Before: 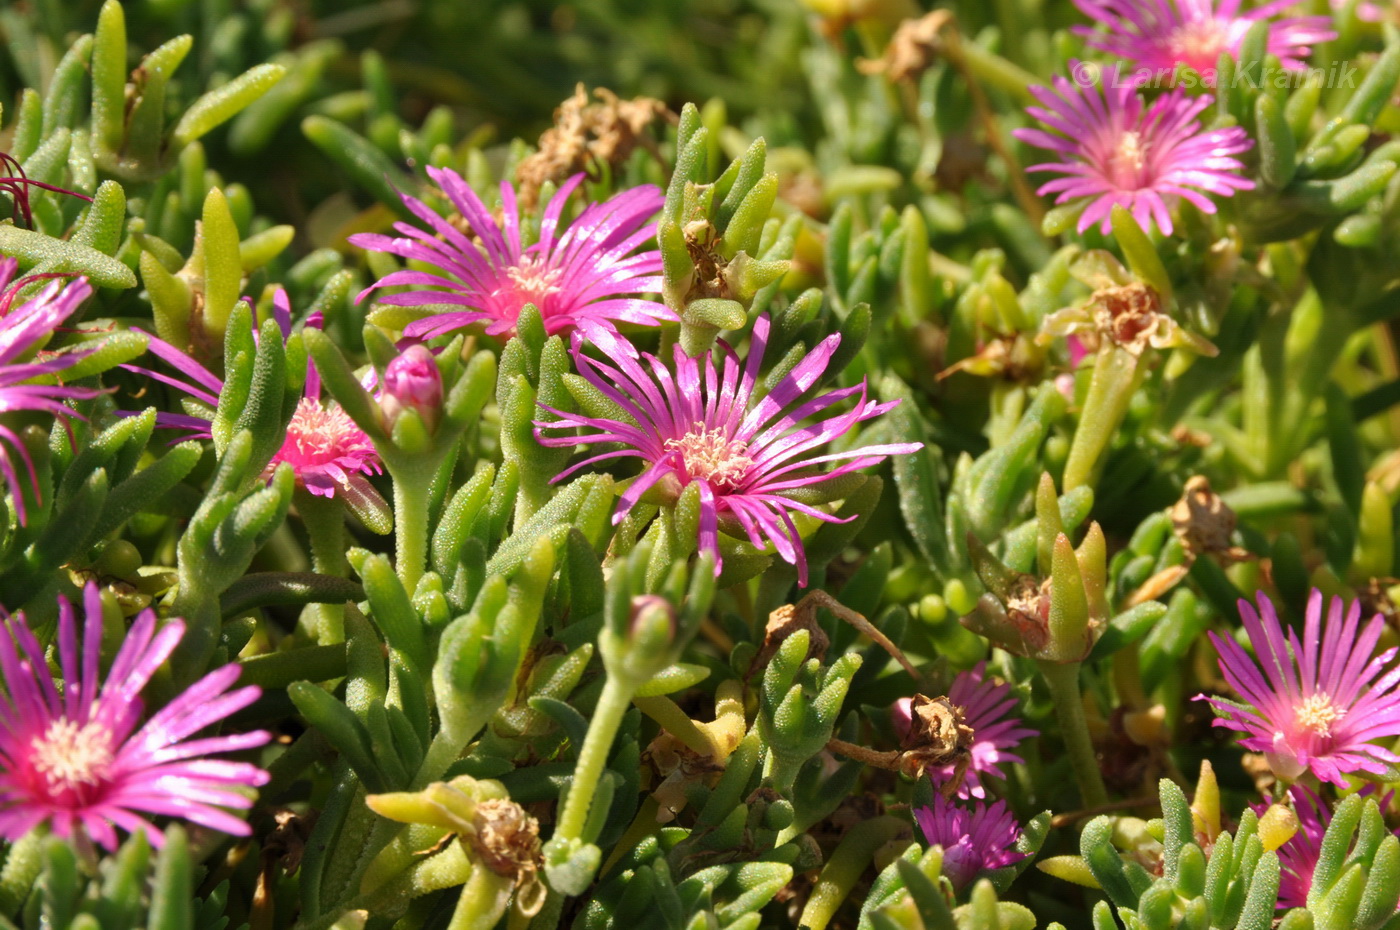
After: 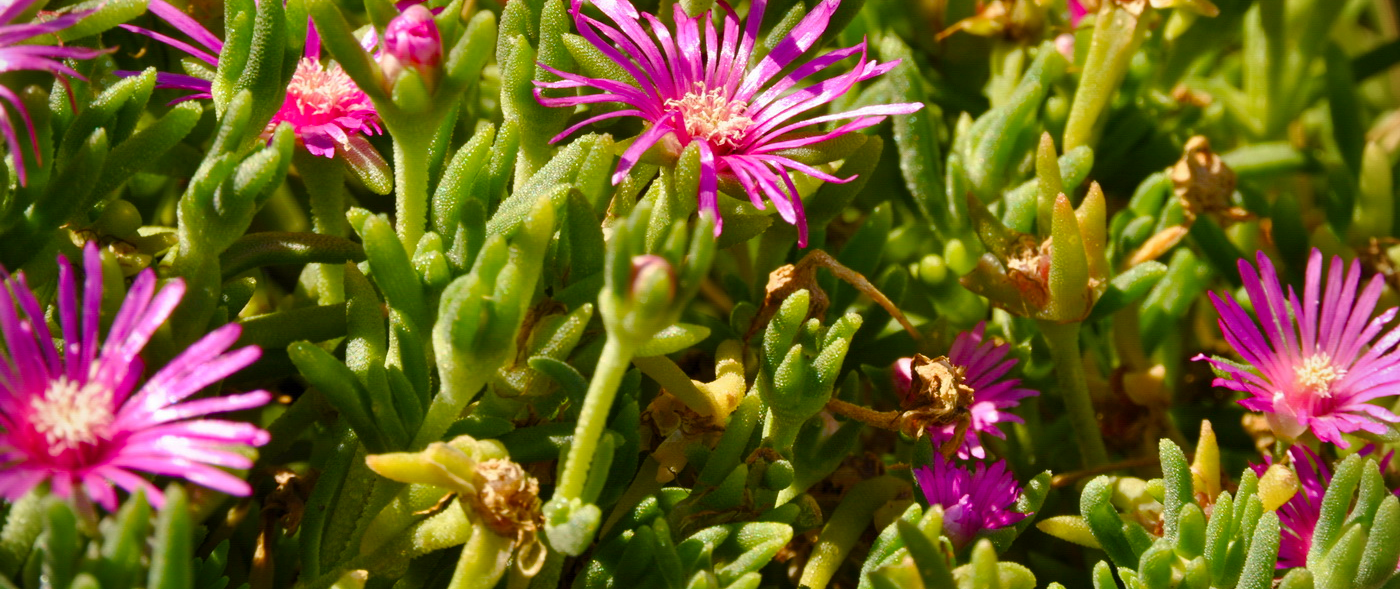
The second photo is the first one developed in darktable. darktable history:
color balance rgb: perceptual saturation grading › global saturation 20%, perceptual saturation grading › highlights -24.933%, perceptual saturation grading › shadows 49.416%, global vibrance 20%
crop and rotate: top 36.612%
vignetting: fall-off radius 82.77%, unbound false
